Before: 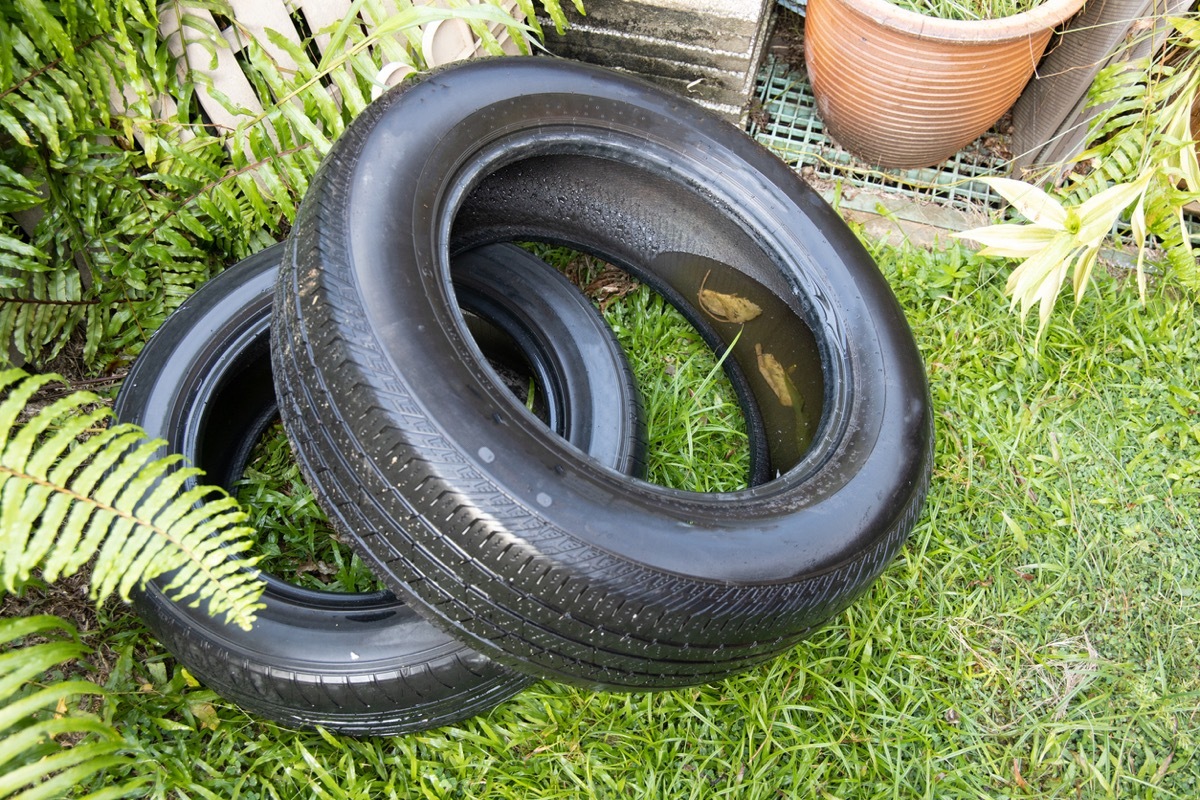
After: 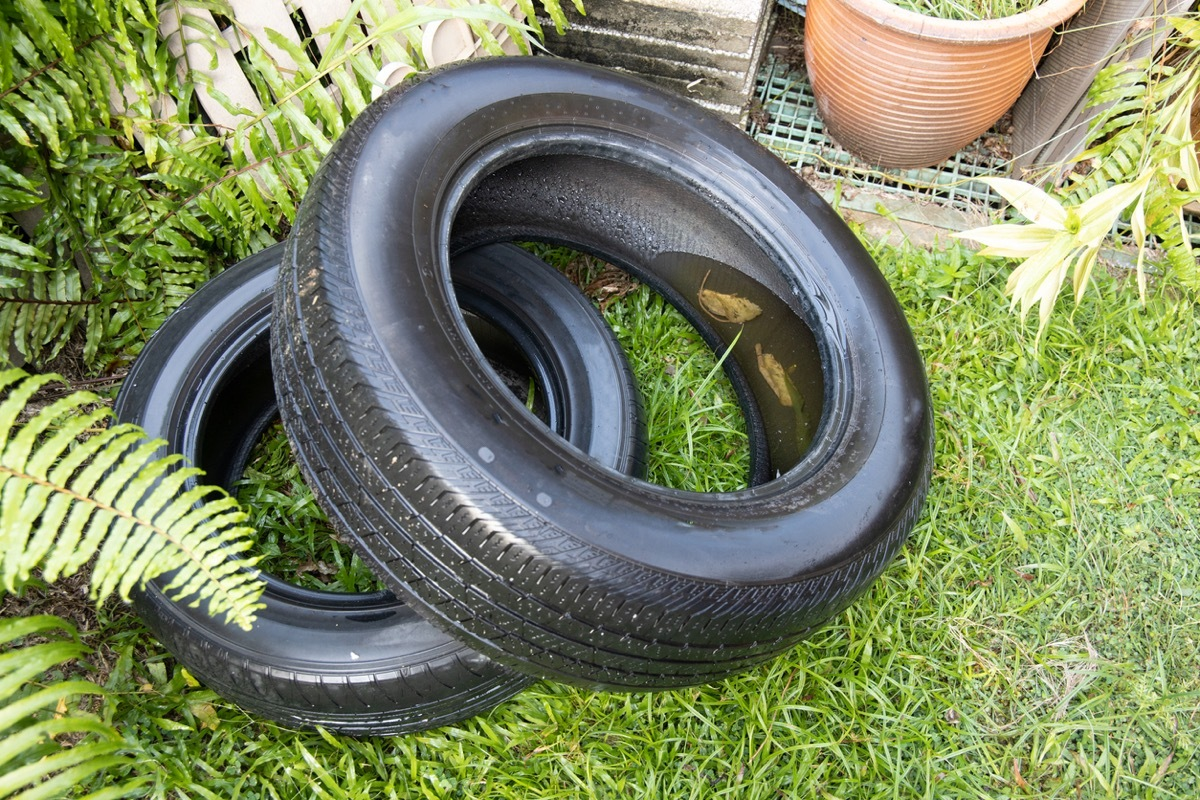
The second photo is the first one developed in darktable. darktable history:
shadows and highlights: shadows -71.49, highlights 36.27, shadows color adjustment 99.16%, highlights color adjustment 0.053%, soften with gaussian
